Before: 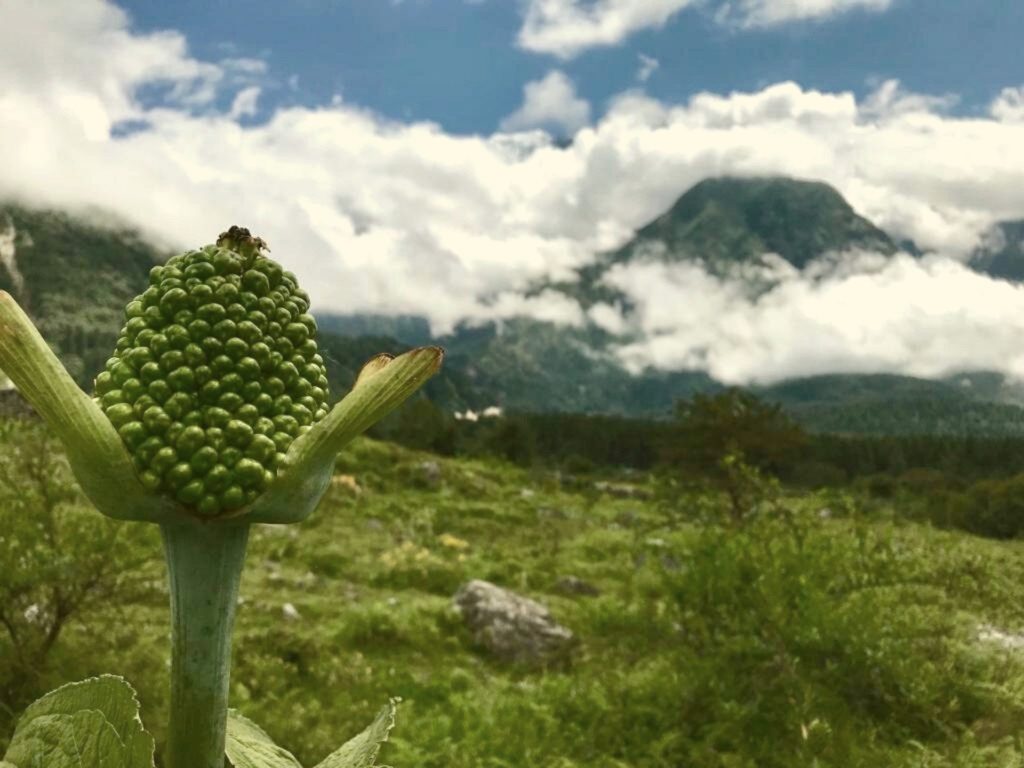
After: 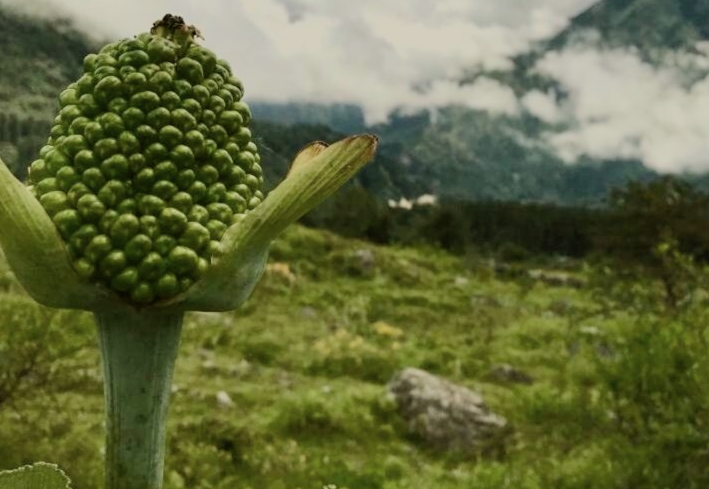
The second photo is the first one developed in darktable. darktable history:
filmic rgb: black relative exposure -7.15 EV, white relative exposure 5.36 EV, hardness 3.02, color science v6 (2022)
crop: left 6.488%, top 27.668%, right 24.183%, bottom 8.656%
